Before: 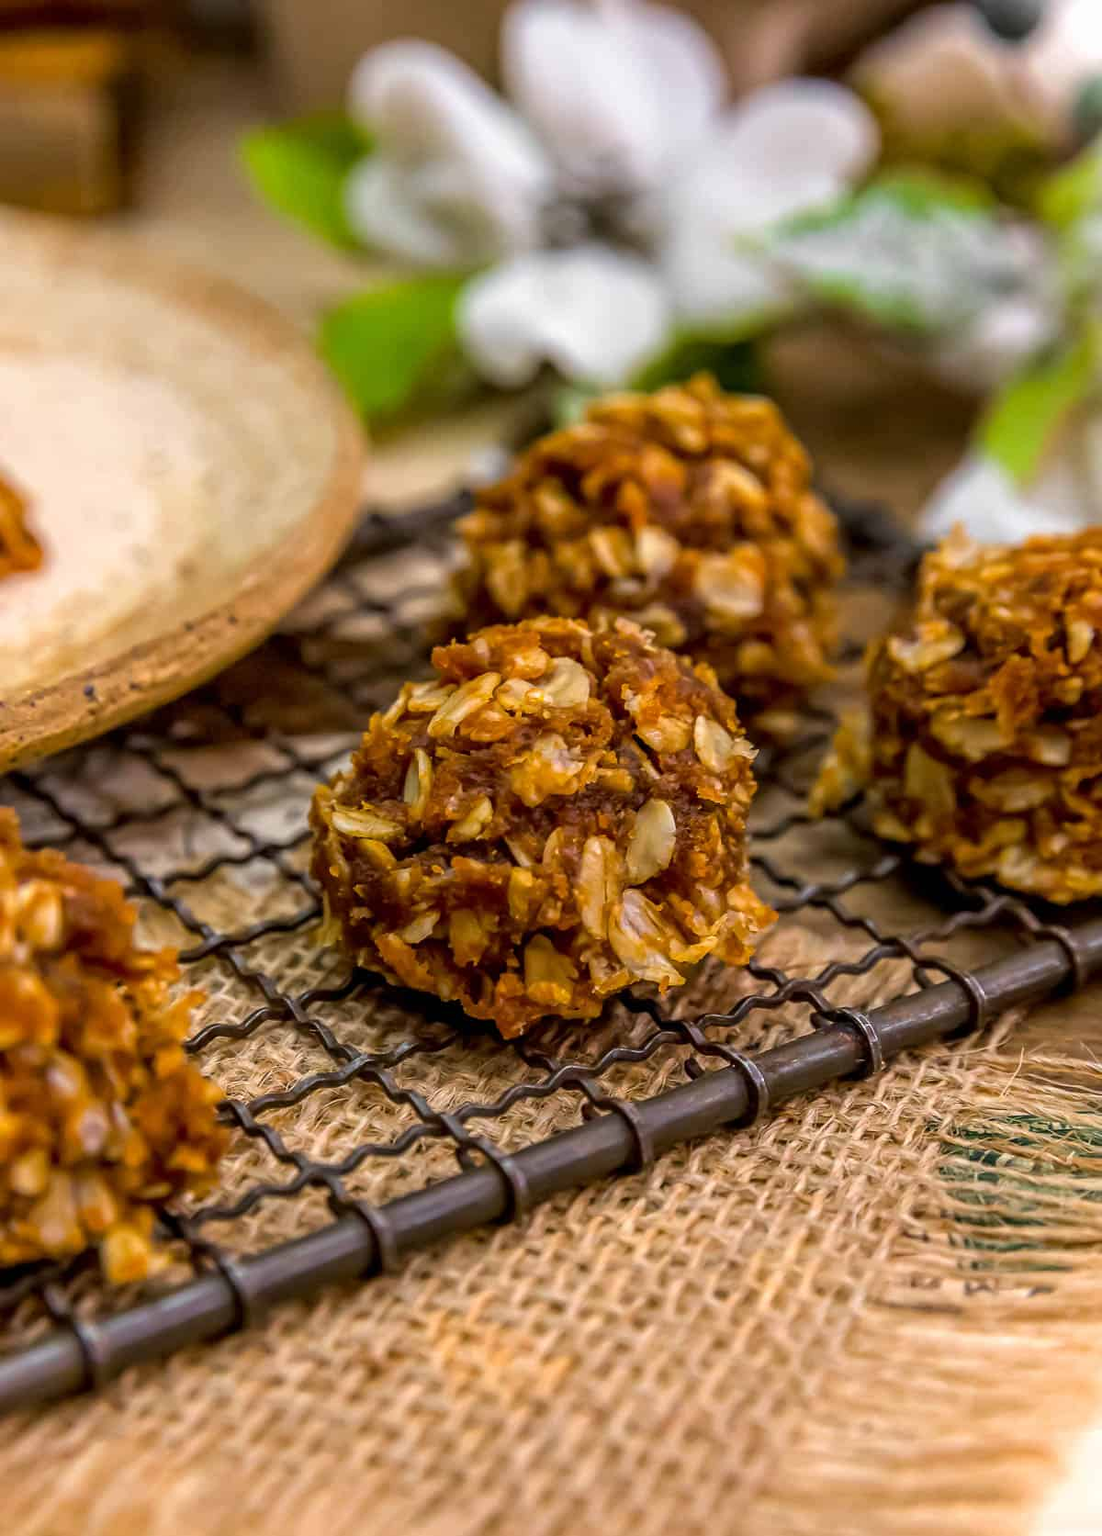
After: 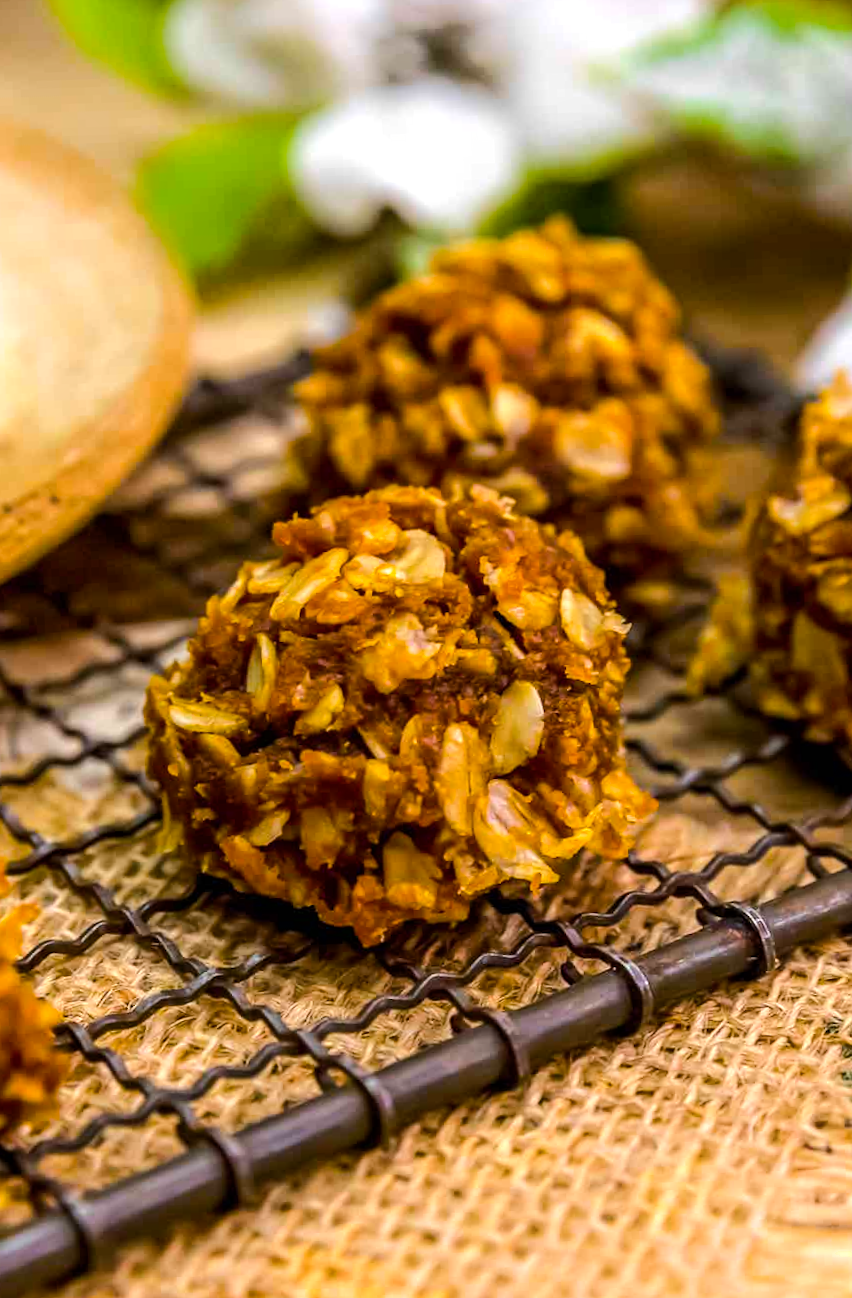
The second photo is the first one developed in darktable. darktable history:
shadows and highlights: shadows -24.28, highlights 49.77, soften with gaussian
crop and rotate: angle -3.27°, left 14.277%, top 0.028%, right 10.766%, bottom 0.028%
contrast brightness saturation: saturation -0.05
rotate and perspective: rotation -5°, crop left 0.05, crop right 0.952, crop top 0.11, crop bottom 0.89
color balance rgb: perceptual saturation grading › global saturation 25%, perceptual brilliance grading › mid-tones 10%, perceptual brilliance grading › shadows 15%, global vibrance 20%
tone equalizer: -8 EV -0.417 EV, -7 EV -0.389 EV, -6 EV -0.333 EV, -5 EV -0.222 EV, -3 EV 0.222 EV, -2 EV 0.333 EV, -1 EV 0.389 EV, +0 EV 0.417 EV, edges refinement/feathering 500, mask exposure compensation -1.57 EV, preserve details no
